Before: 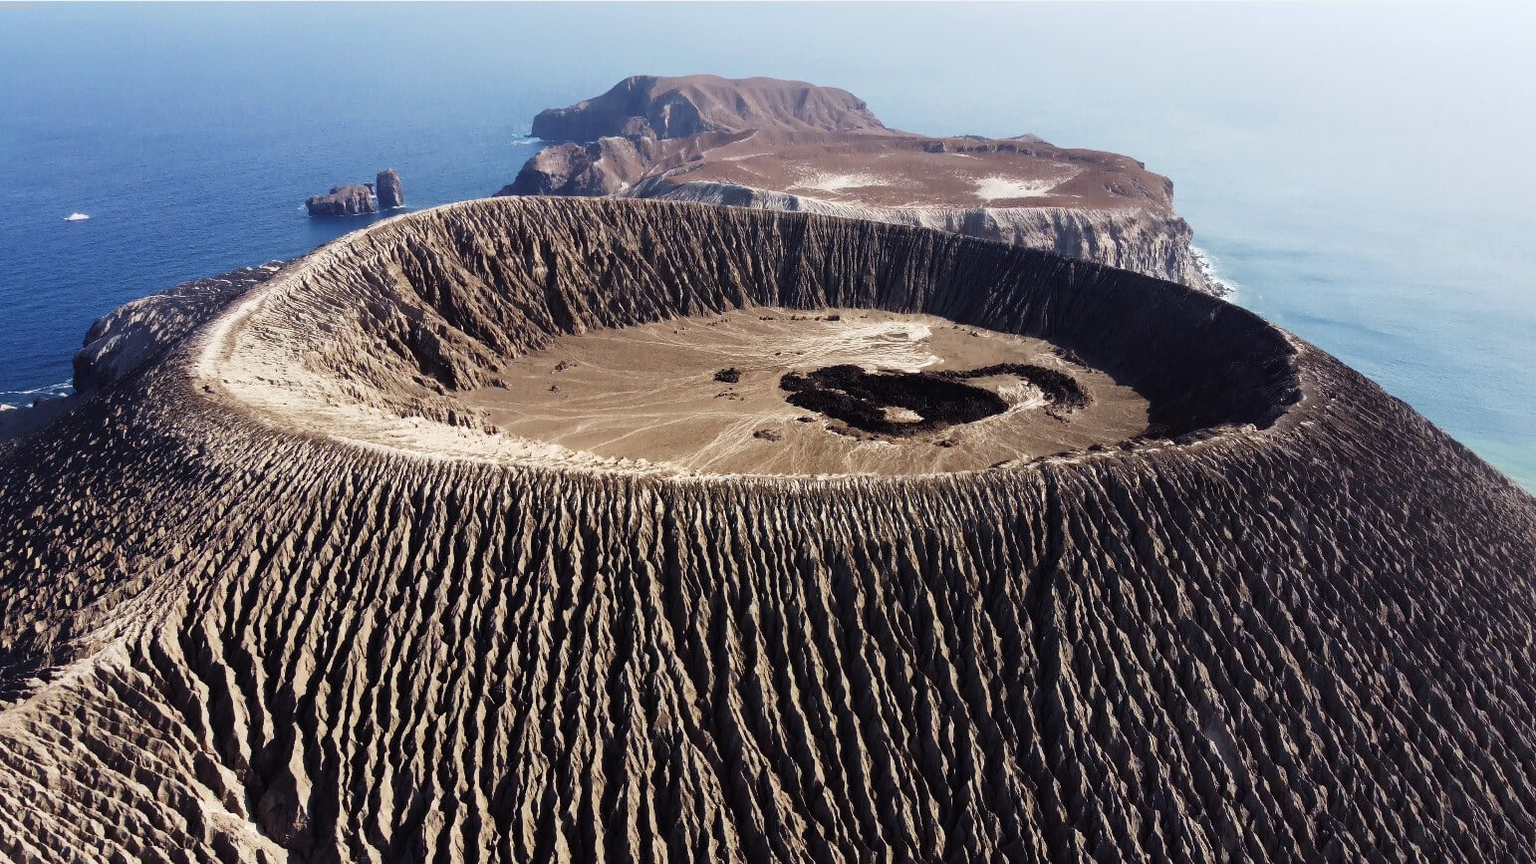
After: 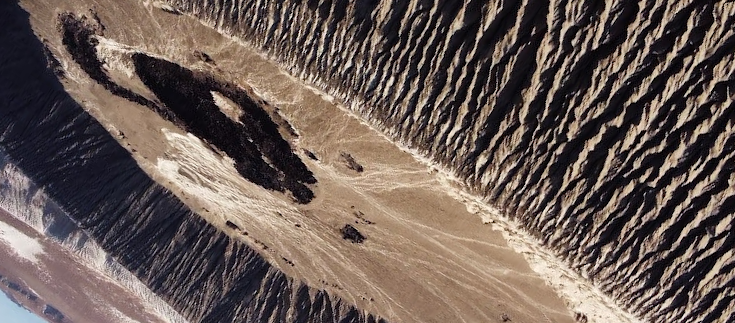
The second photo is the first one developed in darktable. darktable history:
crop and rotate: angle 146.97°, left 9.137%, top 15.612%, right 4.582%, bottom 16.941%
